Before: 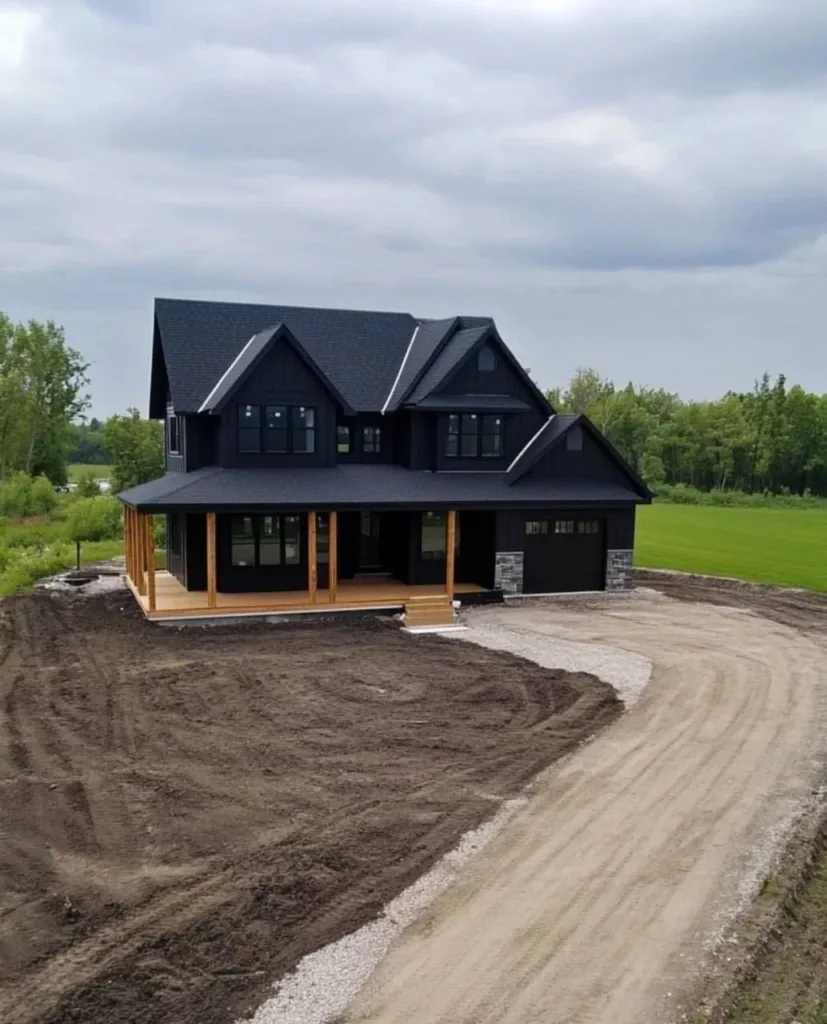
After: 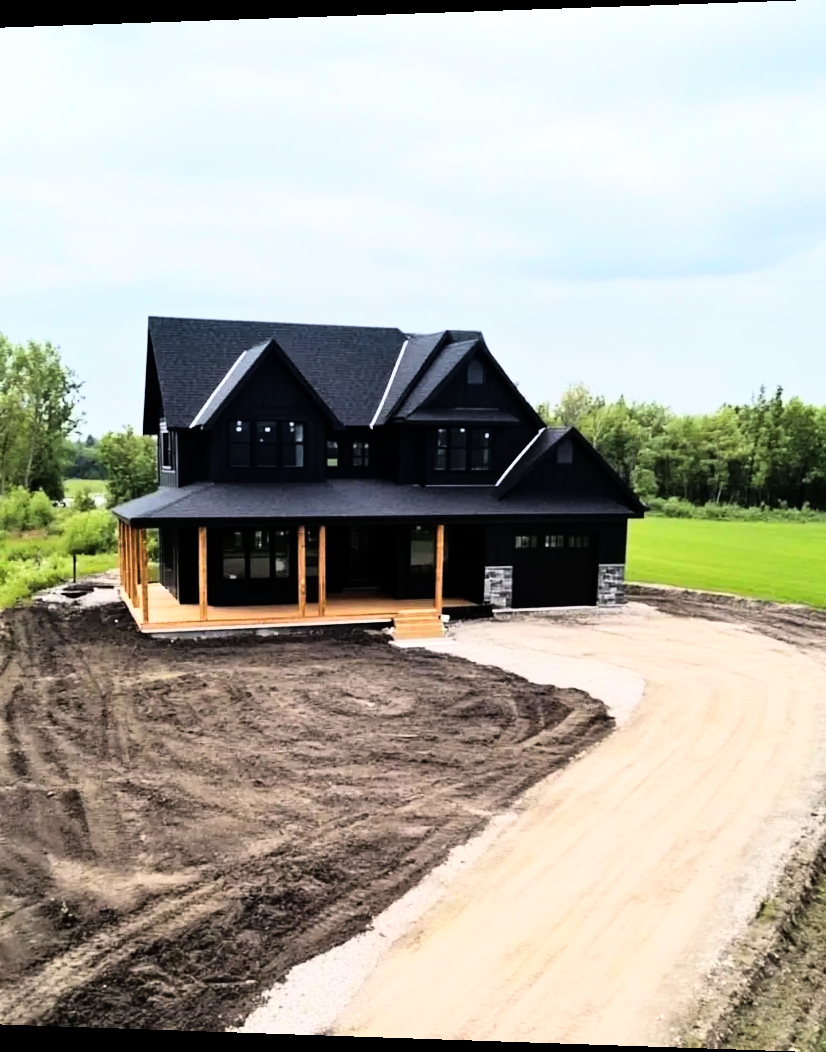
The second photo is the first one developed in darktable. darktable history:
exposure: exposure 0.127 EV, compensate highlight preservation false
rgb curve: curves: ch0 [(0, 0) (0.21, 0.15) (0.24, 0.21) (0.5, 0.75) (0.75, 0.96) (0.89, 0.99) (1, 1)]; ch1 [(0, 0.02) (0.21, 0.13) (0.25, 0.2) (0.5, 0.67) (0.75, 0.9) (0.89, 0.97) (1, 1)]; ch2 [(0, 0.02) (0.21, 0.13) (0.25, 0.2) (0.5, 0.67) (0.75, 0.9) (0.89, 0.97) (1, 1)], compensate middle gray true
rotate and perspective: lens shift (horizontal) -0.055, automatic cropping off
